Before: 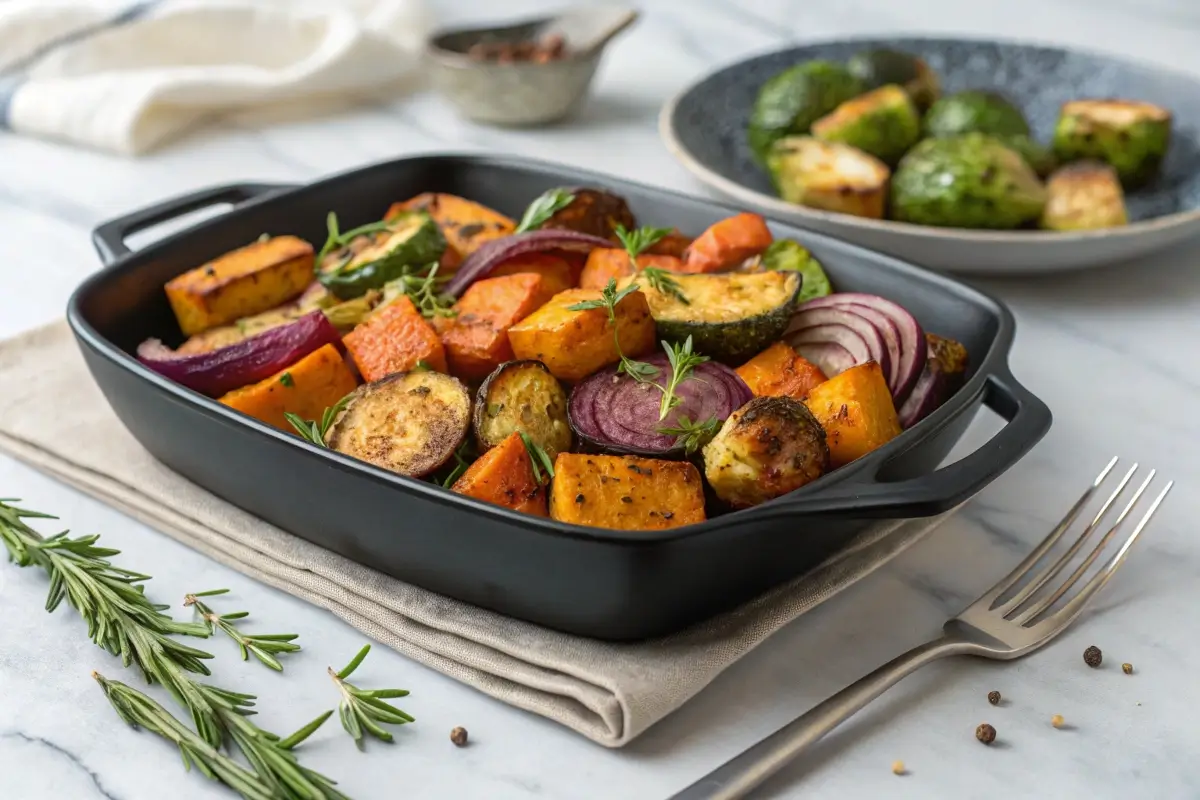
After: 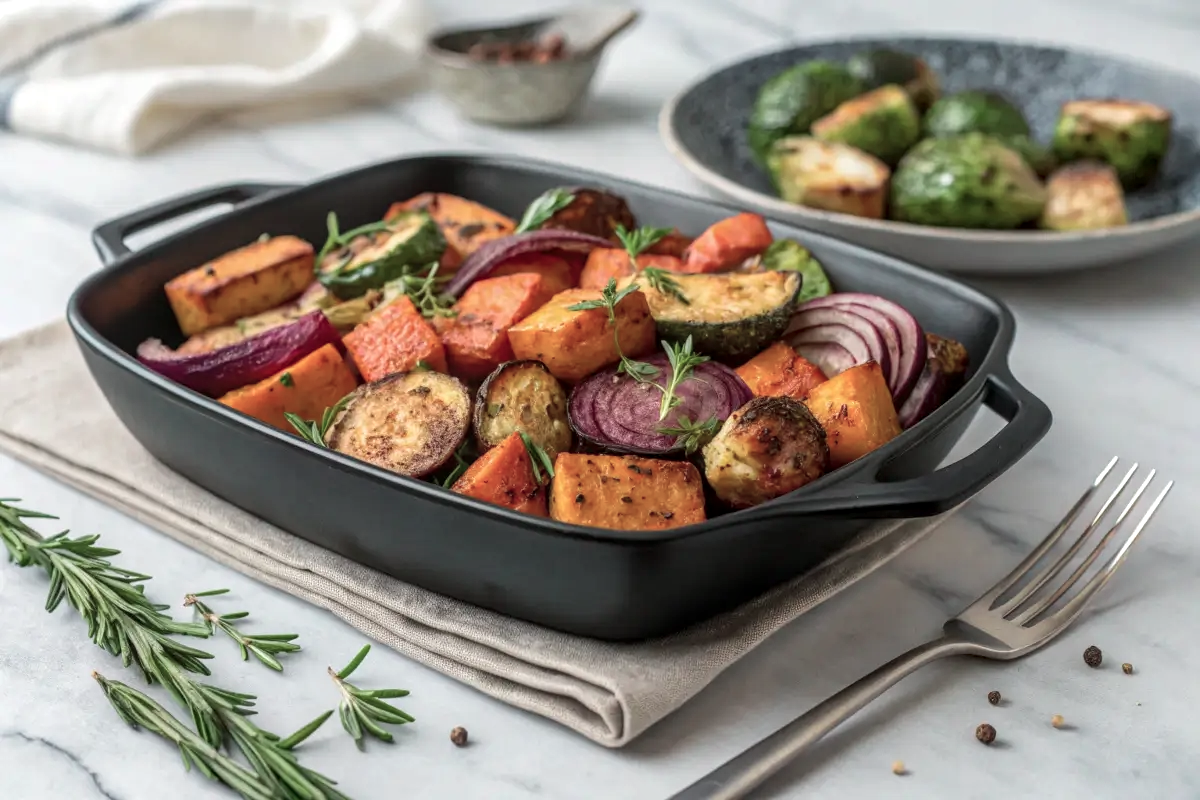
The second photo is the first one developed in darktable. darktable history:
color contrast: blue-yellow contrast 0.7
local contrast: on, module defaults
